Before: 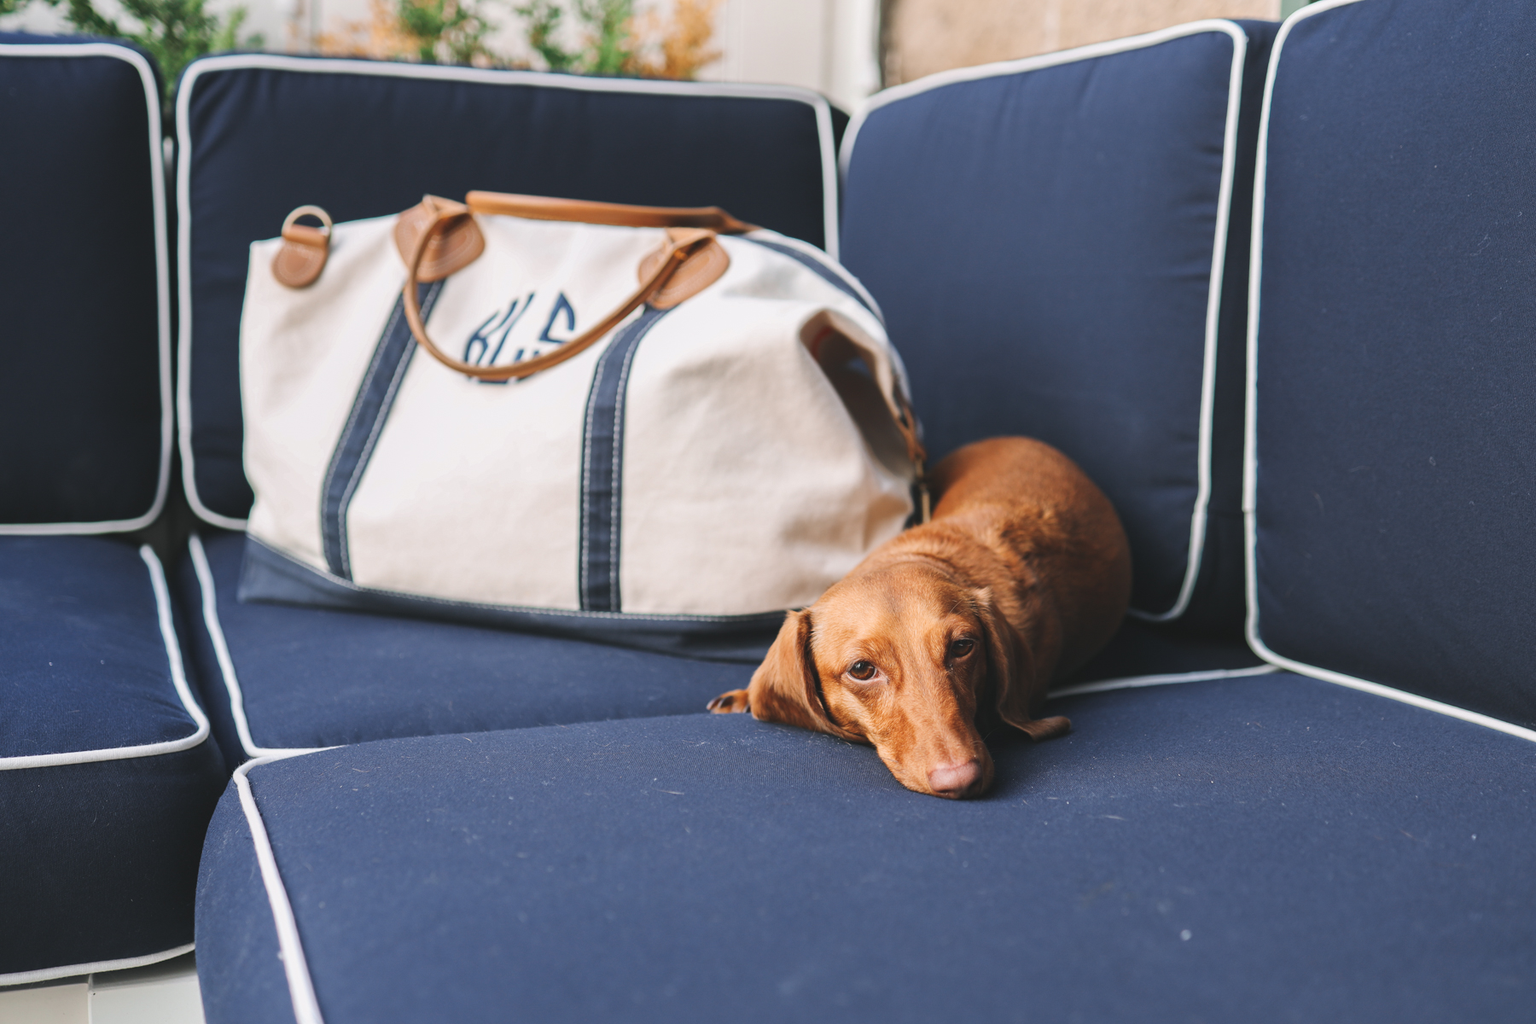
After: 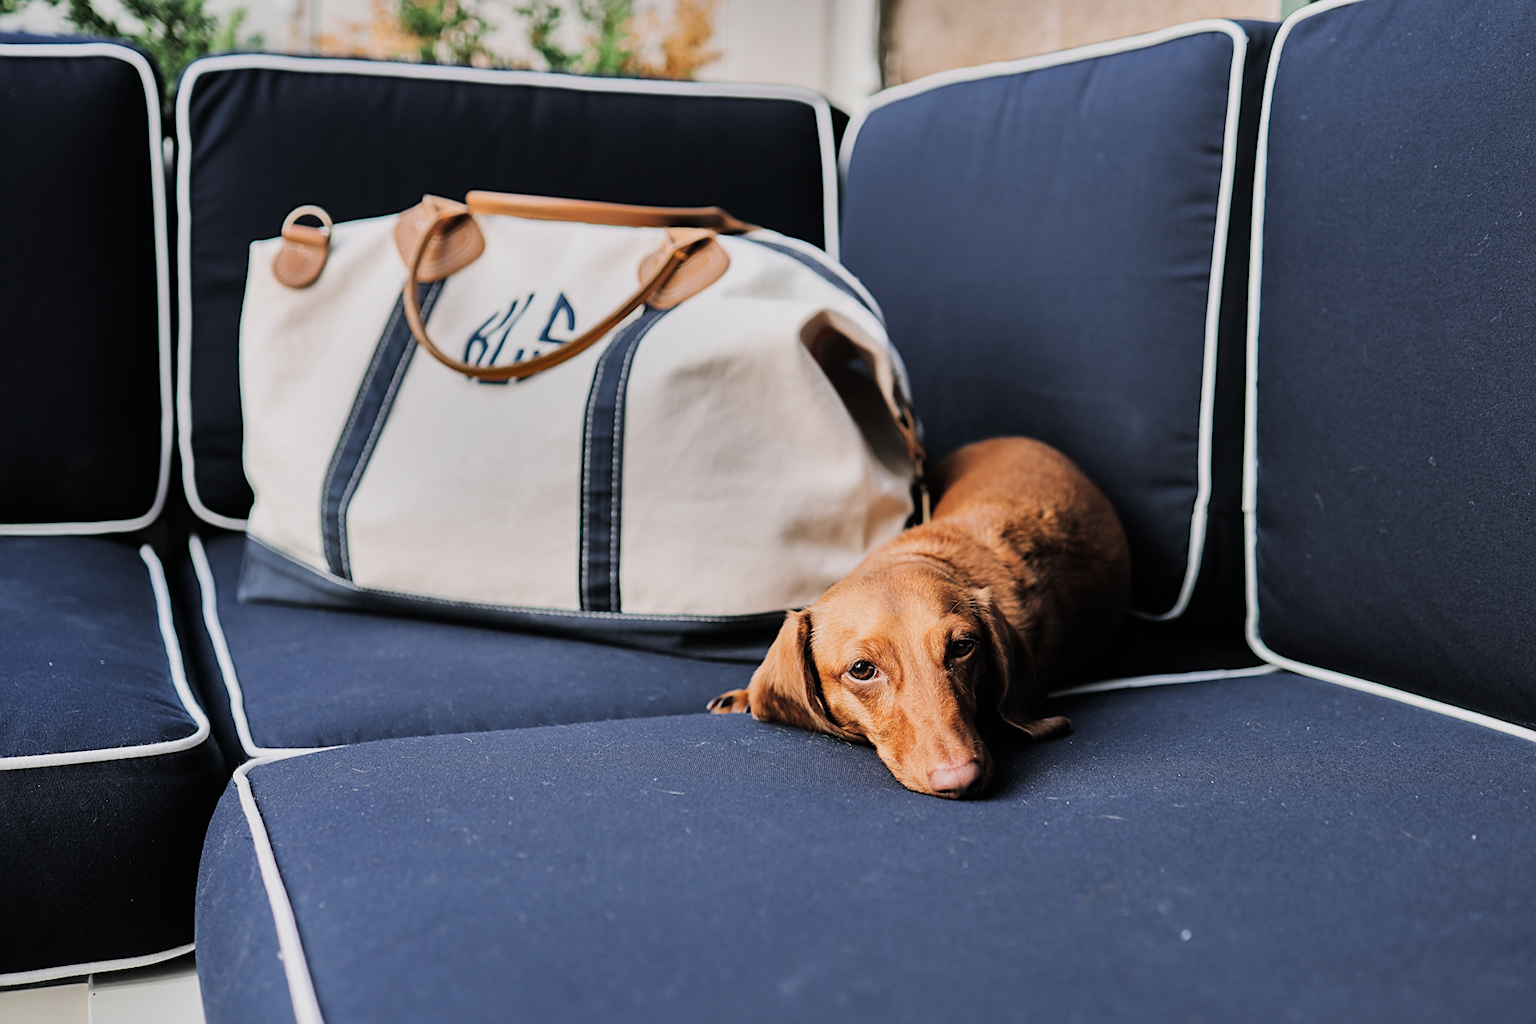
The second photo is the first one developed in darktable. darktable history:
shadows and highlights: shadows 20.86, highlights -81.36, soften with gaussian
filmic rgb: black relative exposure -5 EV, white relative exposure 3.96 EV, threshold 5.94 EV, hardness 2.88, contrast 1.3, enable highlight reconstruction true
sharpen: on, module defaults
levels: levels [0, 0.498, 0.996]
